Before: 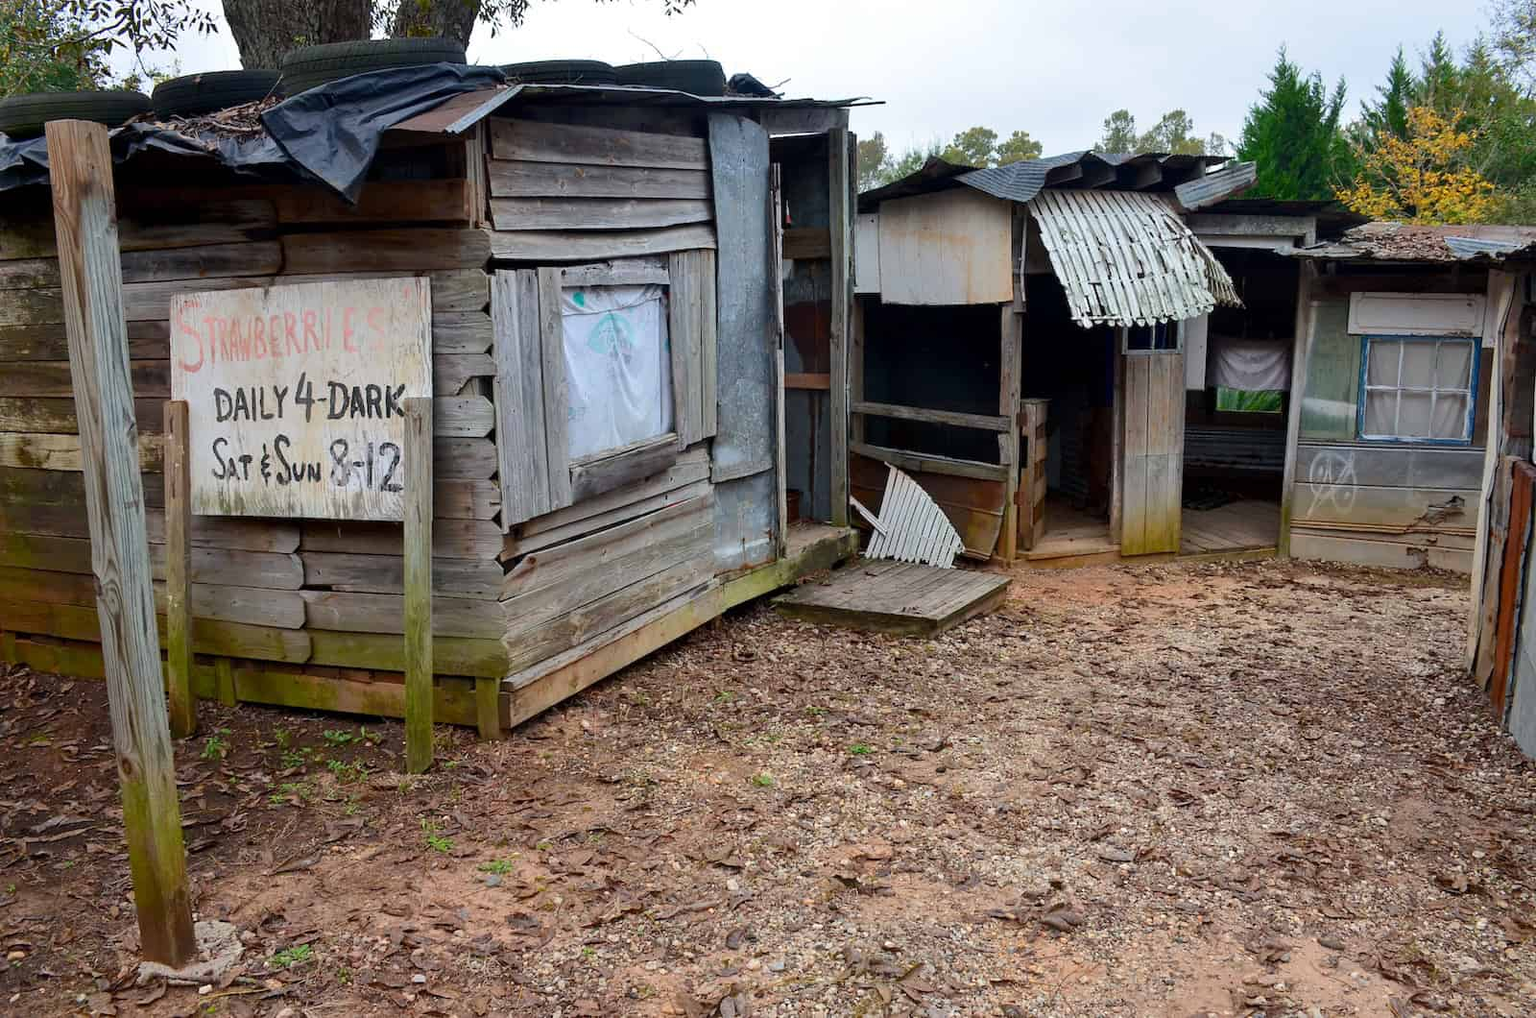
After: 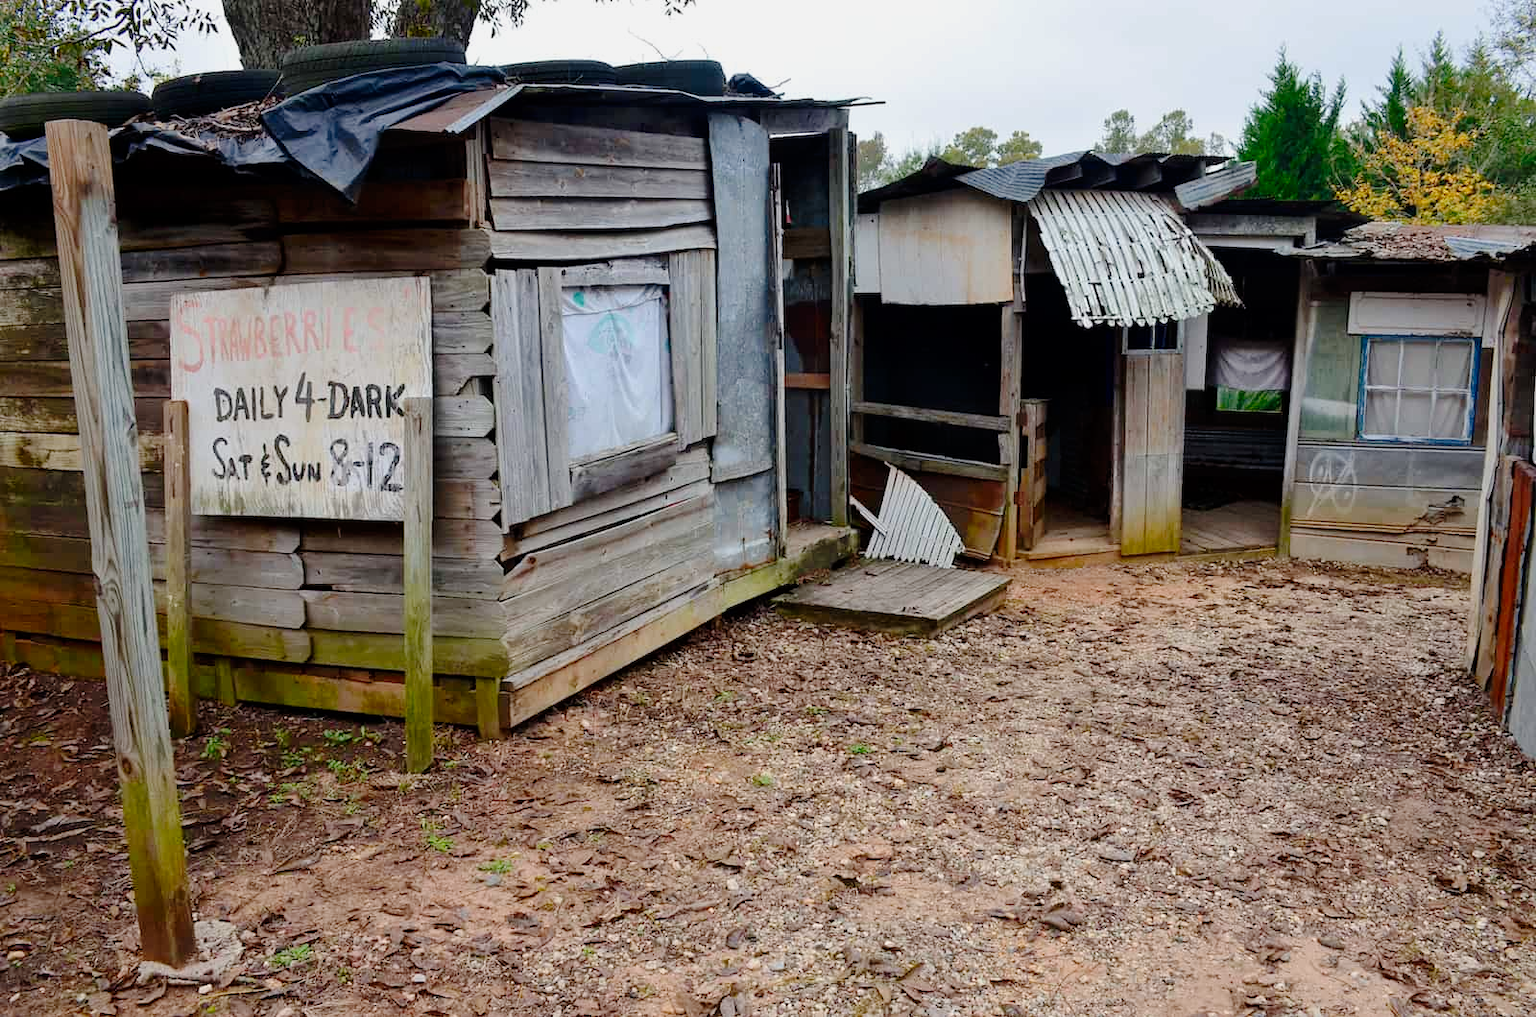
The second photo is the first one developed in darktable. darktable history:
tone curve: curves: ch0 [(0, 0) (0.068, 0.031) (0.175, 0.139) (0.32, 0.345) (0.495, 0.544) (0.748, 0.762) (0.993, 0.954)]; ch1 [(0, 0) (0.294, 0.184) (0.34, 0.303) (0.371, 0.344) (0.441, 0.408) (0.477, 0.474) (0.499, 0.5) (0.529, 0.523) (0.677, 0.762) (1, 1)]; ch2 [(0, 0) (0.431, 0.419) (0.495, 0.502) (0.524, 0.534) (0.557, 0.56) (0.634, 0.654) (0.728, 0.722) (1, 1)], preserve colors none
